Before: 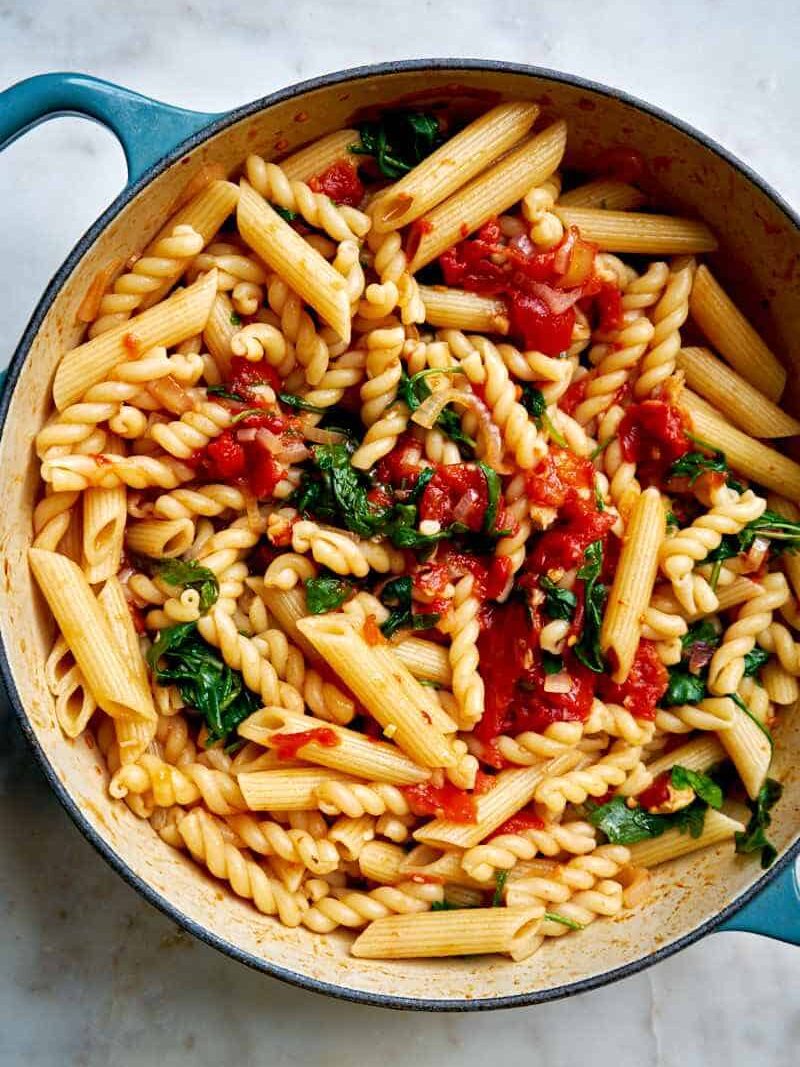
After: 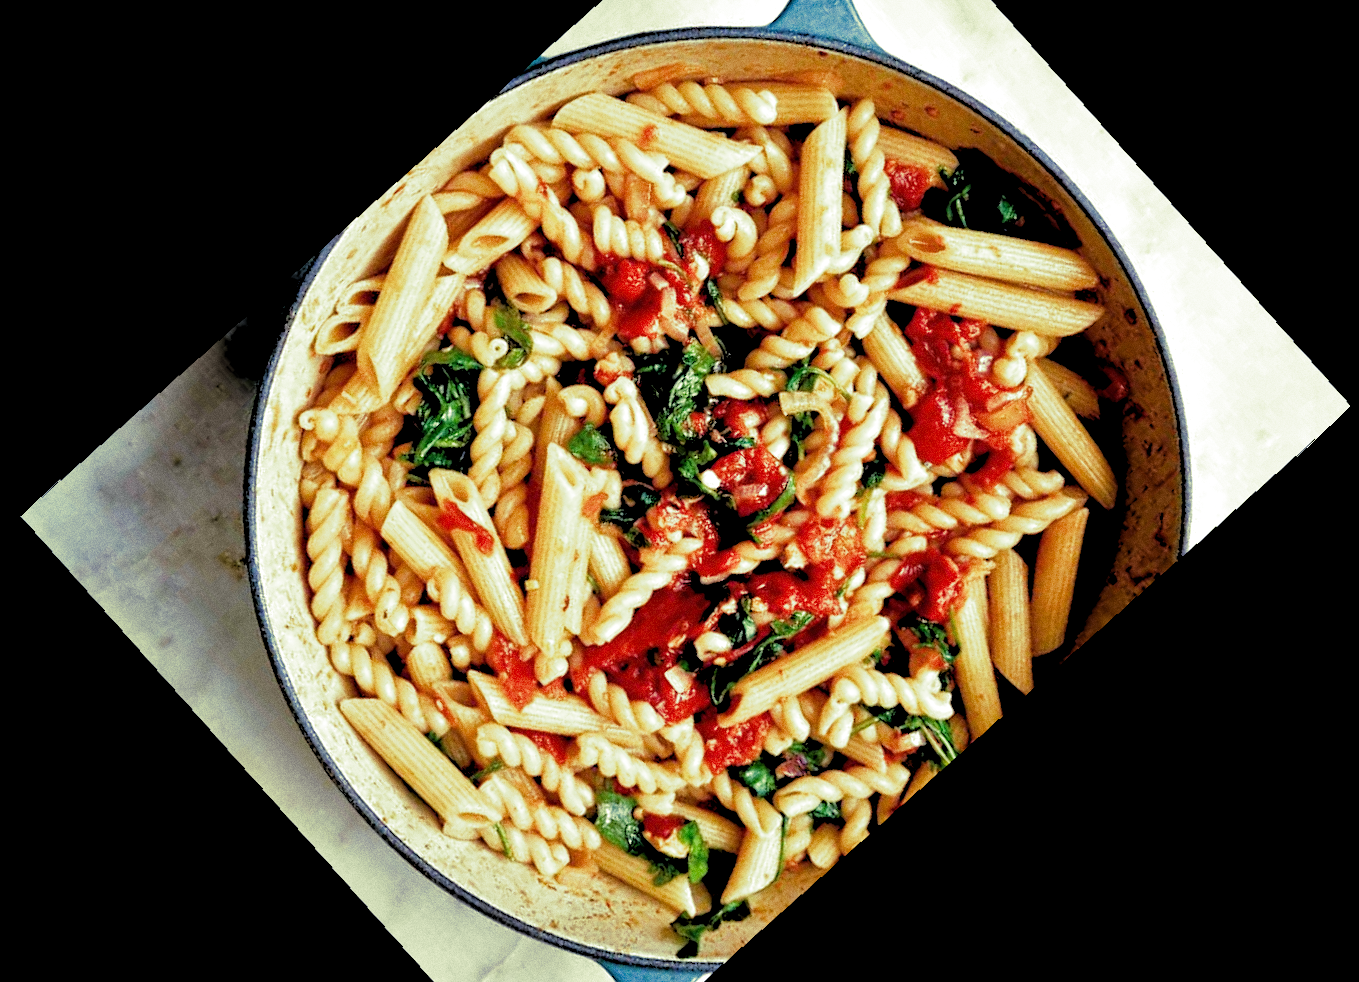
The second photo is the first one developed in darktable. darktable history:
rotate and perspective: rotation 2.17°, automatic cropping off
white balance: red 0.984, blue 1.059
split-toning: shadows › hue 290.82°, shadows › saturation 0.34, highlights › saturation 0.38, balance 0, compress 50%
color balance: mode lift, gamma, gain (sRGB)
grain: coarseness 0.09 ISO
rgb levels: levels [[0.034, 0.472, 0.904], [0, 0.5, 1], [0, 0.5, 1]]
tone equalizer: -7 EV 0.15 EV, -6 EV 0.6 EV, -5 EV 1.15 EV, -4 EV 1.33 EV, -3 EV 1.15 EV, -2 EV 0.6 EV, -1 EV 0.15 EV, mask exposure compensation -0.5 EV
crop and rotate: angle -46.26°, top 16.234%, right 0.912%, bottom 11.704%
